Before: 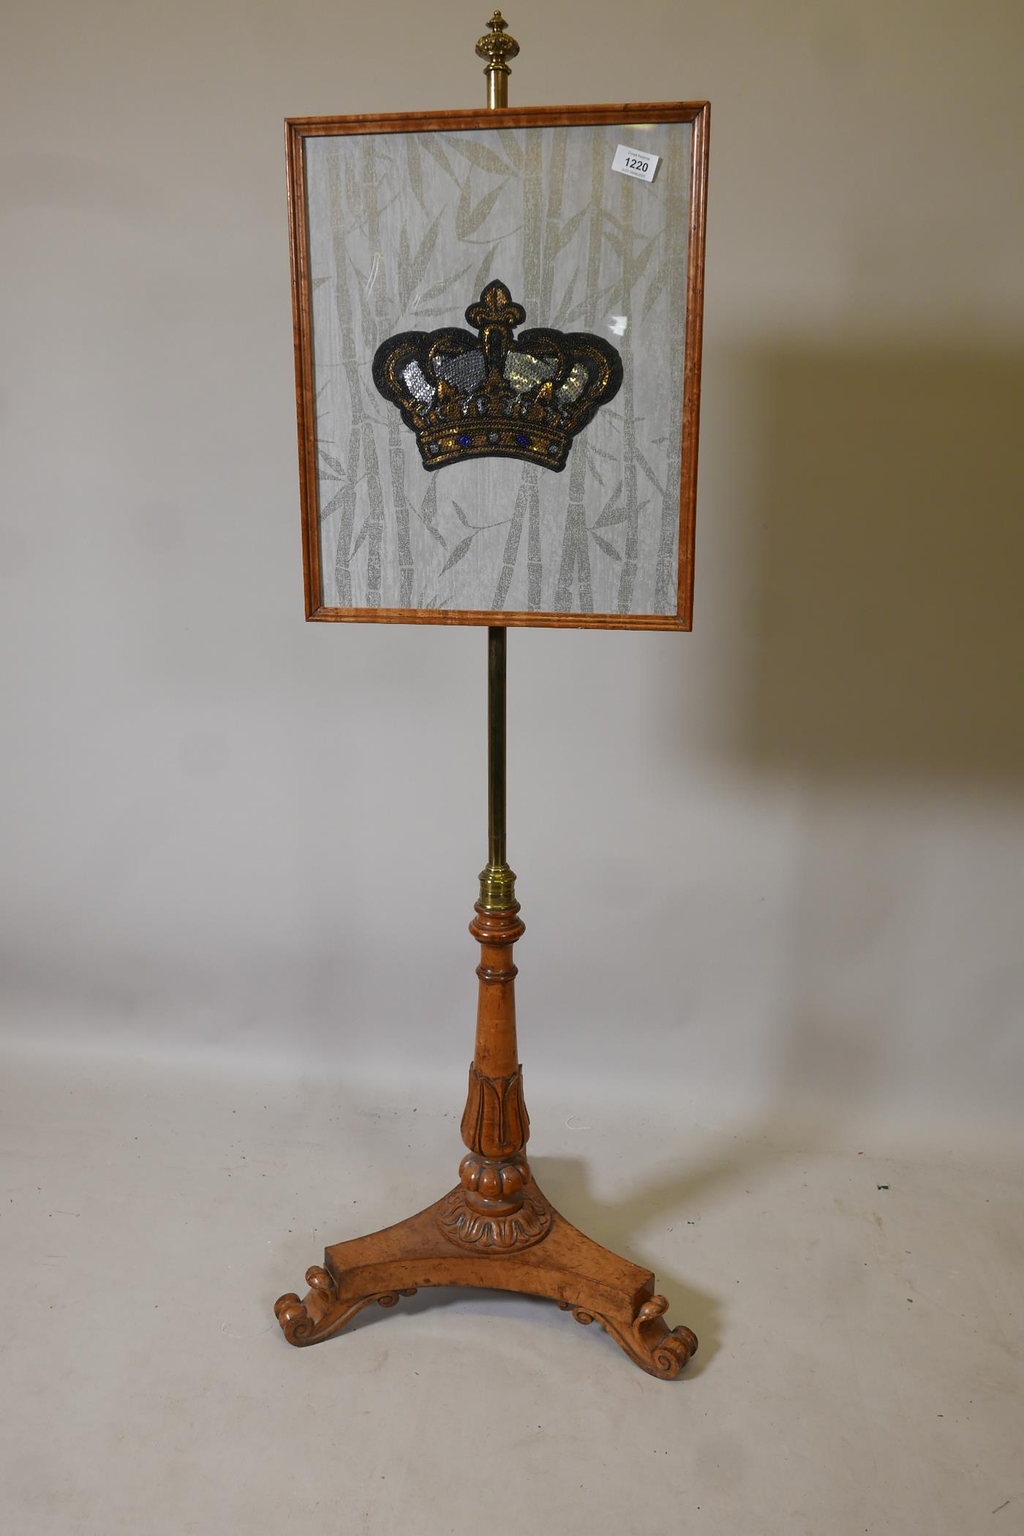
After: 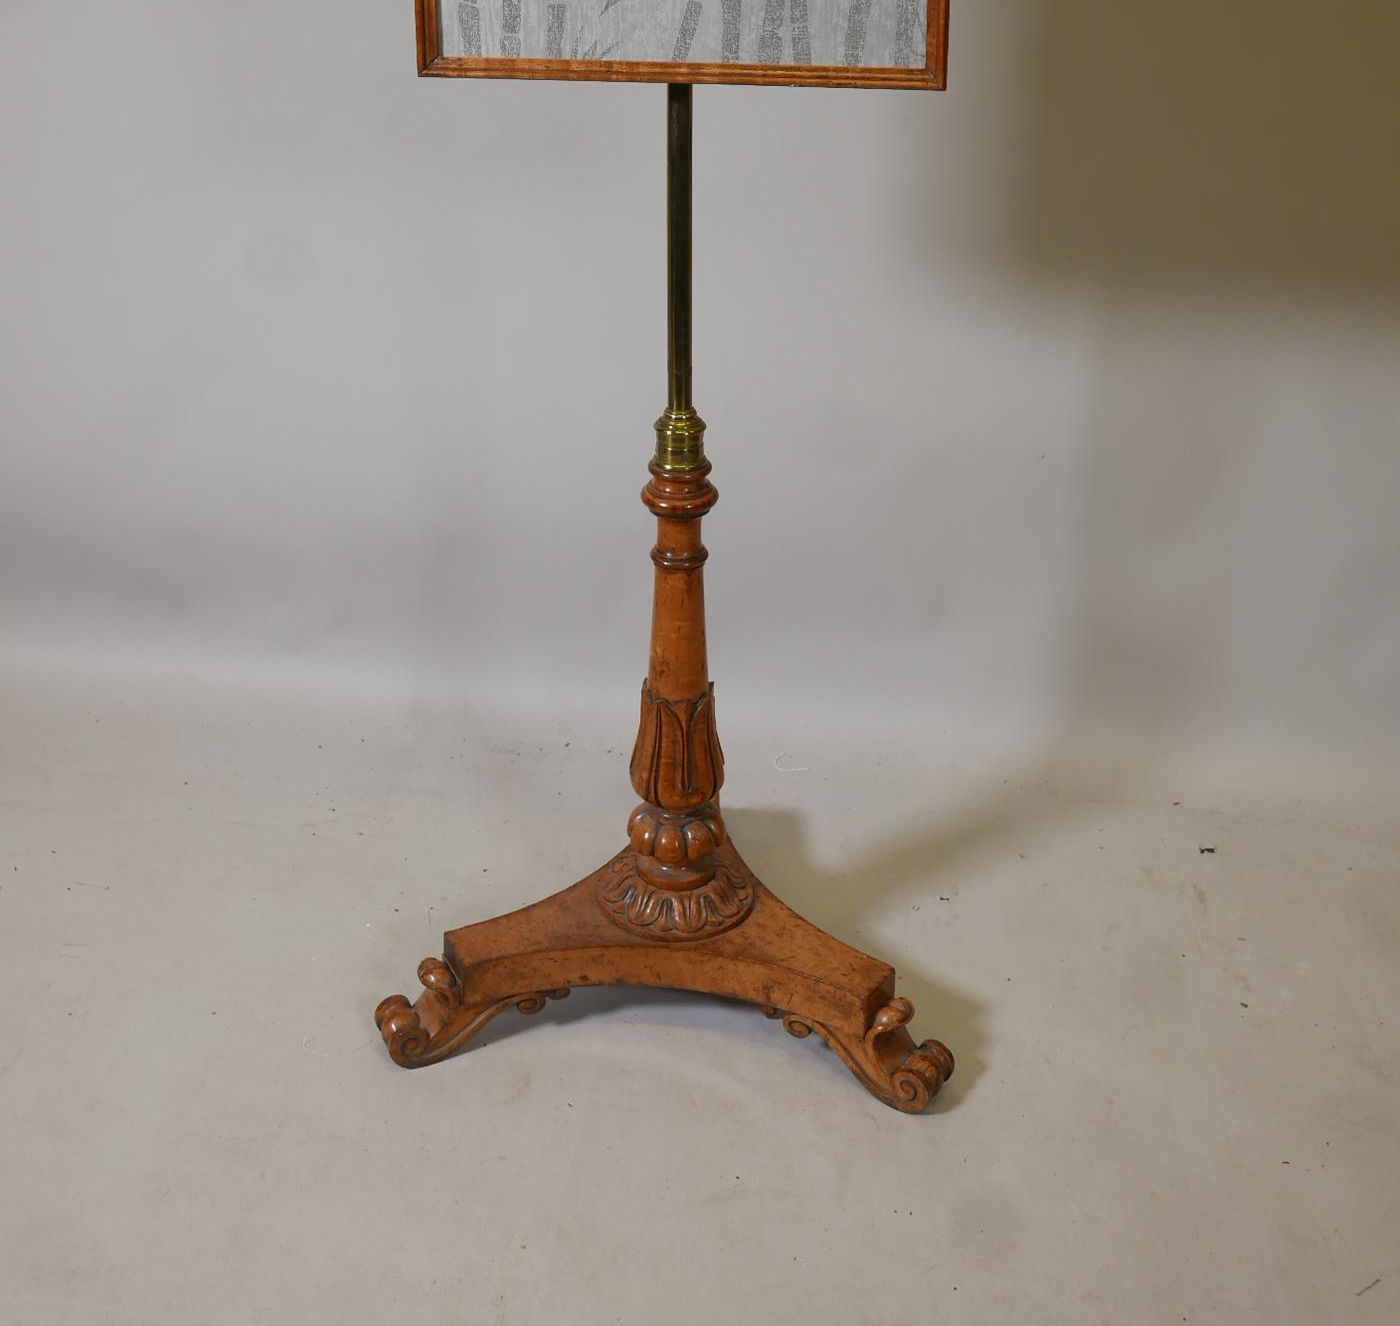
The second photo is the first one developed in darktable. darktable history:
crop and rotate: top 36.818%
